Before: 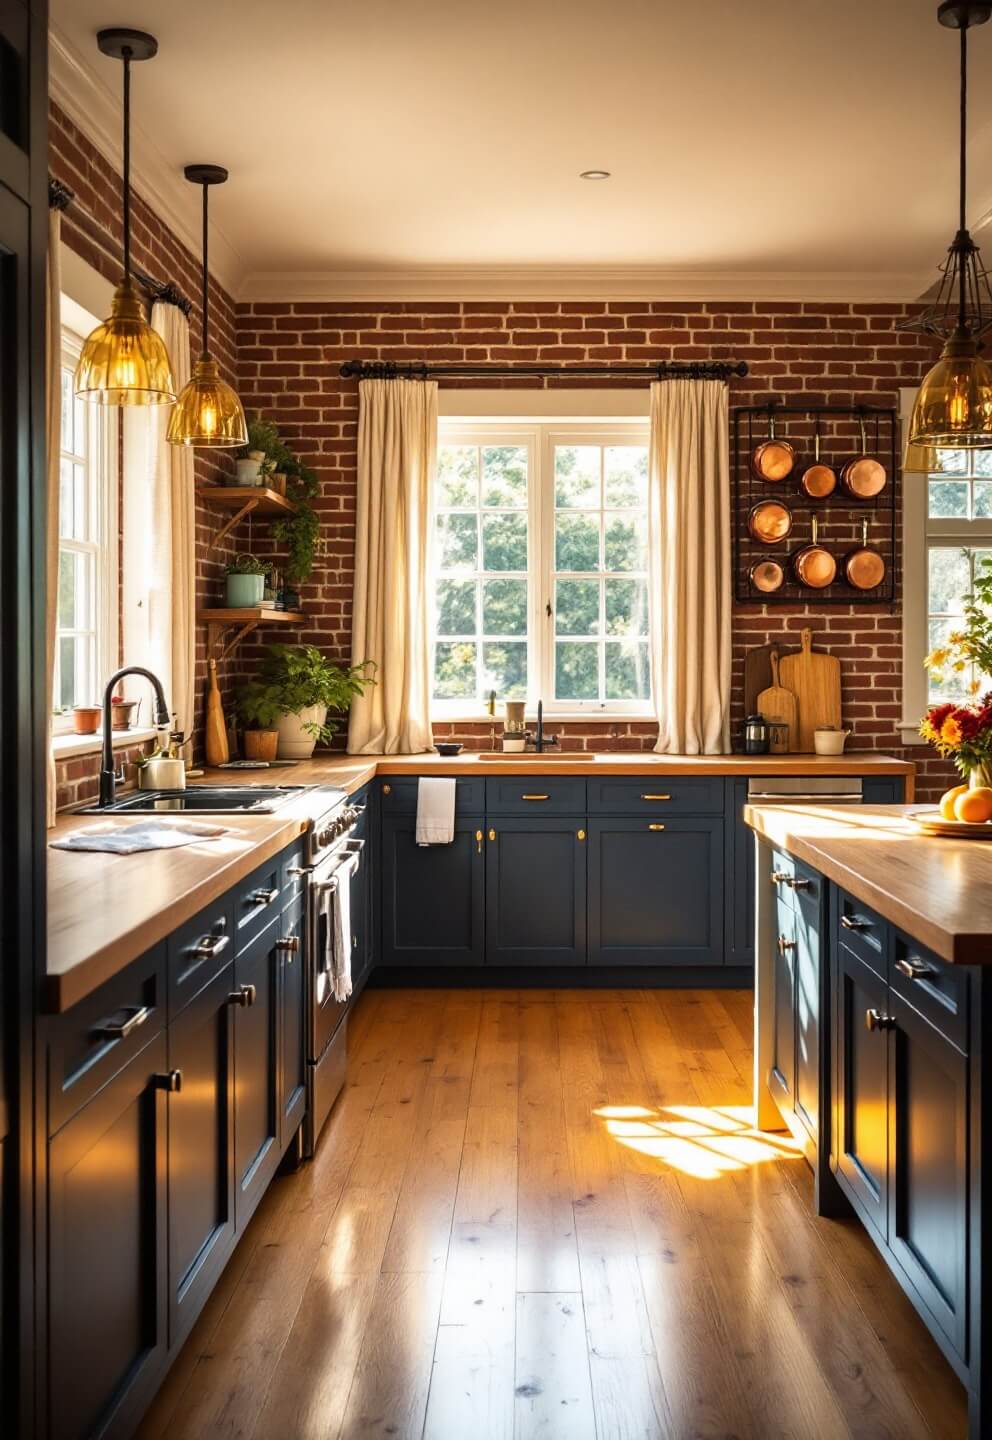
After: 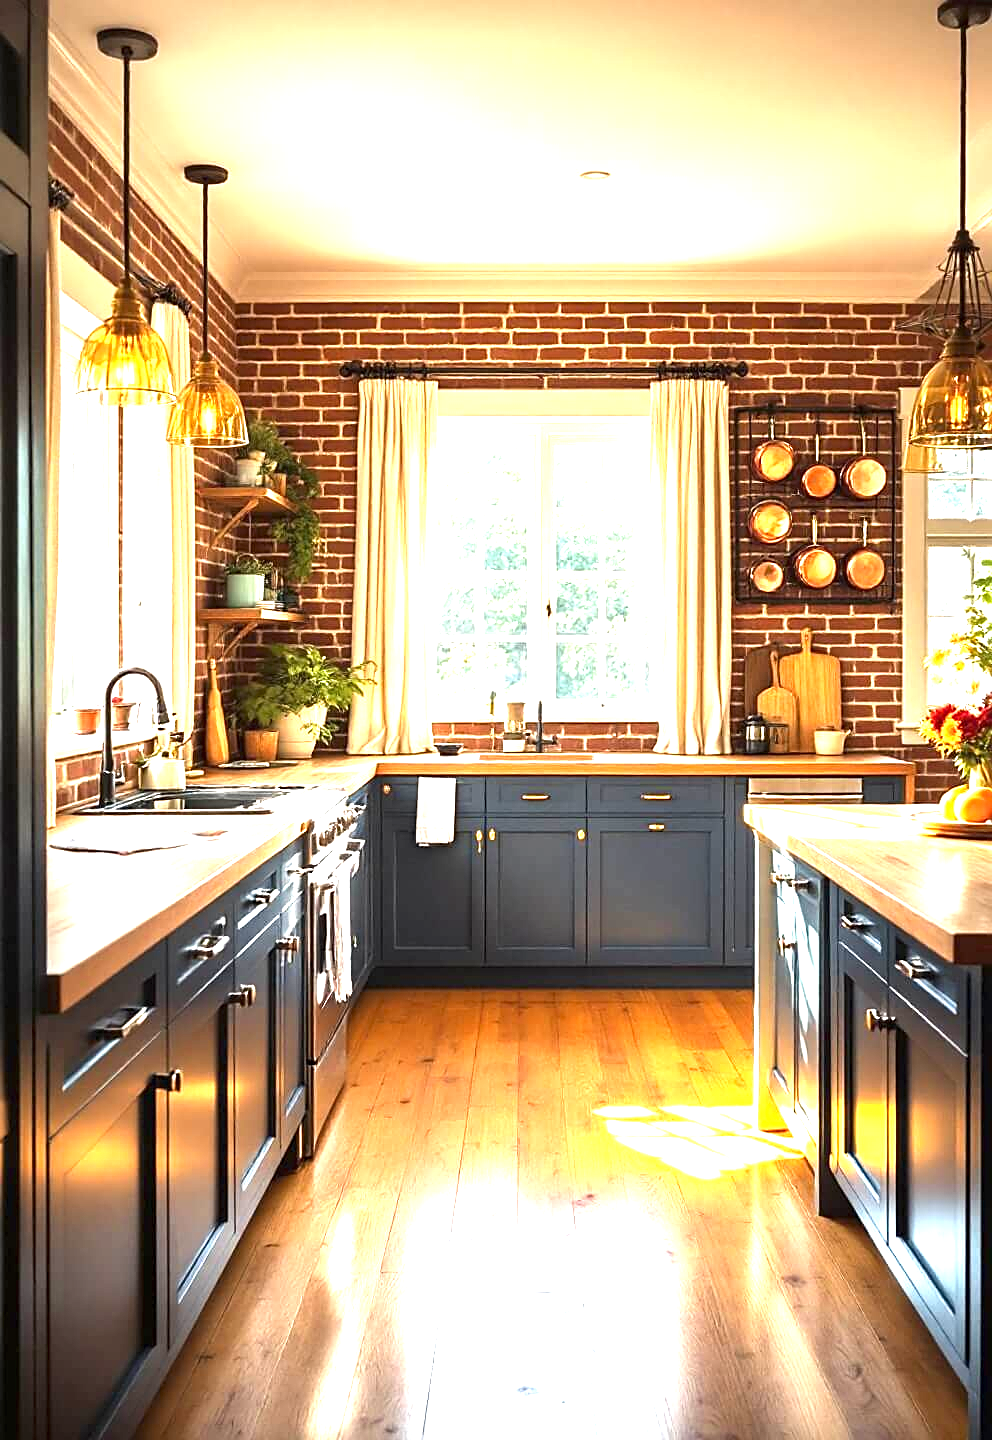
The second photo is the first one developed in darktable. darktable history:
sharpen: on, module defaults
exposure: black level correction 0, exposure 1.665 EV, compensate exposure bias true, compensate highlight preservation false
